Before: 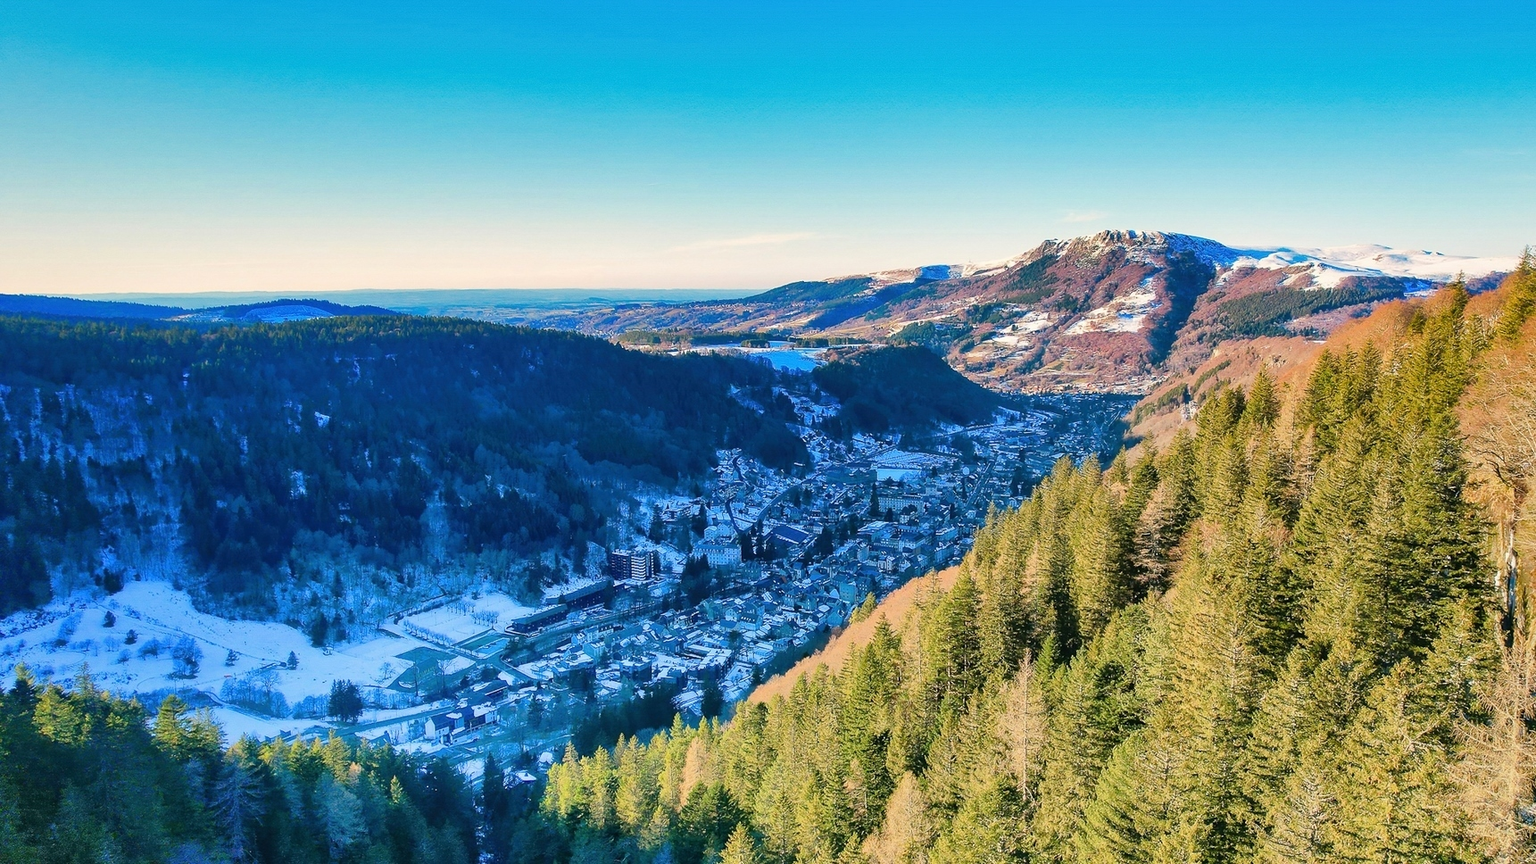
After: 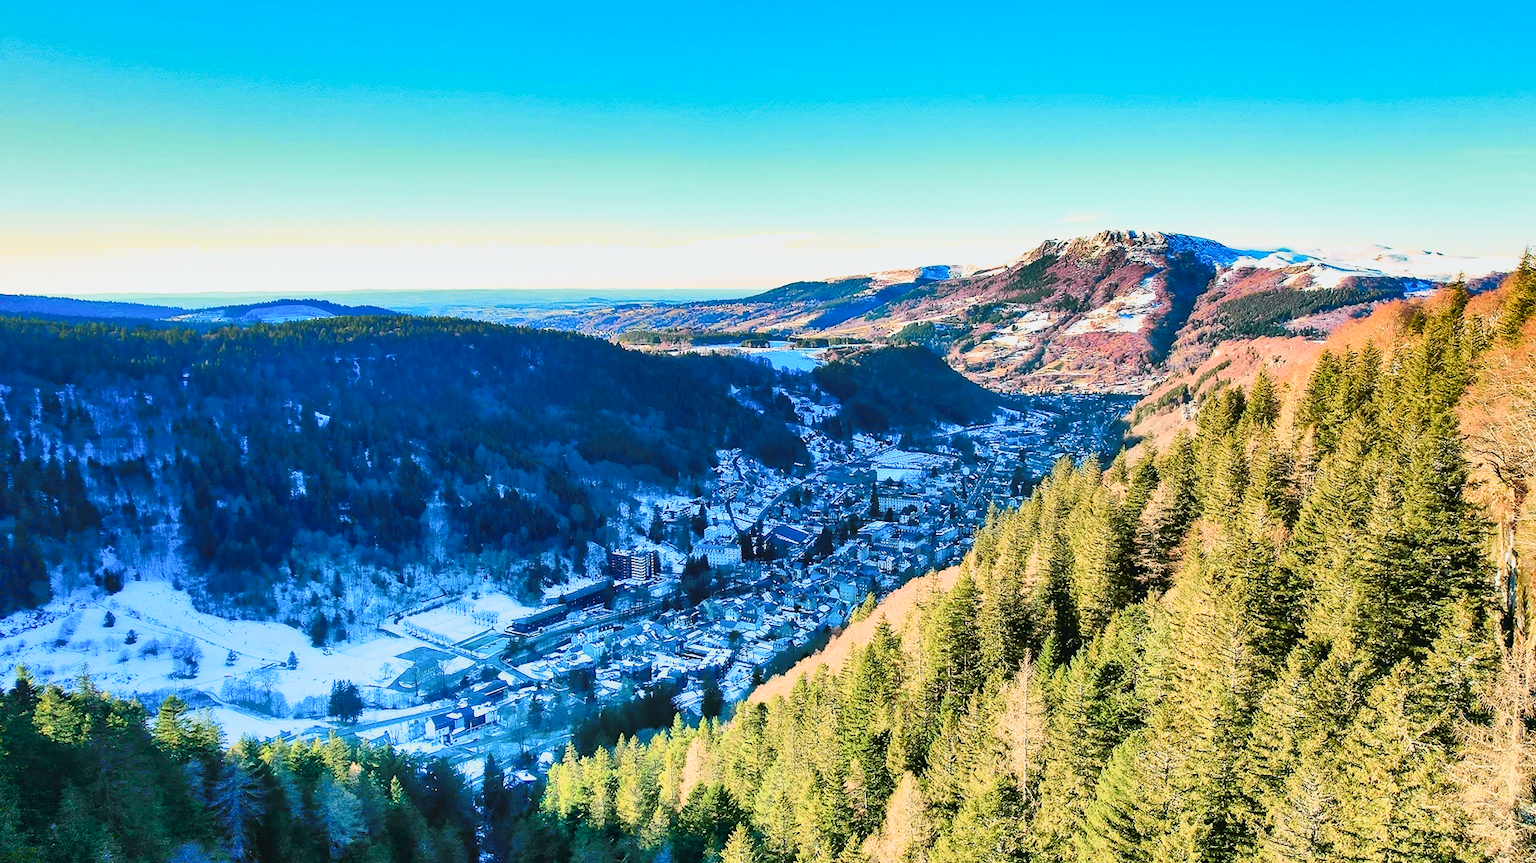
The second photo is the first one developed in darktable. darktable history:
tone curve: curves: ch0 [(0, 0.026) (0.181, 0.223) (0.405, 0.46) (0.456, 0.528) (0.634, 0.728) (0.877, 0.89) (0.984, 0.935)]; ch1 [(0, 0) (0.443, 0.43) (0.492, 0.488) (0.566, 0.579) (0.595, 0.625) (0.65, 0.657) (0.696, 0.725) (1, 1)]; ch2 [(0, 0) (0.33, 0.301) (0.421, 0.443) (0.447, 0.489) (0.495, 0.494) (0.537, 0.57) (0.586, 0.591) (0.663, 0.686) (1, 1)], color space Lab, independent channels, preserve colors none
contrast brightness saturation: contrast 0.026, brightness -0.038
velvia: strength 14.82%
filmic rgb: black relative exposure -9.09 EV, white relative exposure 2.3 EV, threshold 5.94 EV, hardness 7.47, color science v6 (2022), enable highlight reconstruction true
shadows and highlights: shadows 12.08, white point adjustment 1.34, soften with gaussian
